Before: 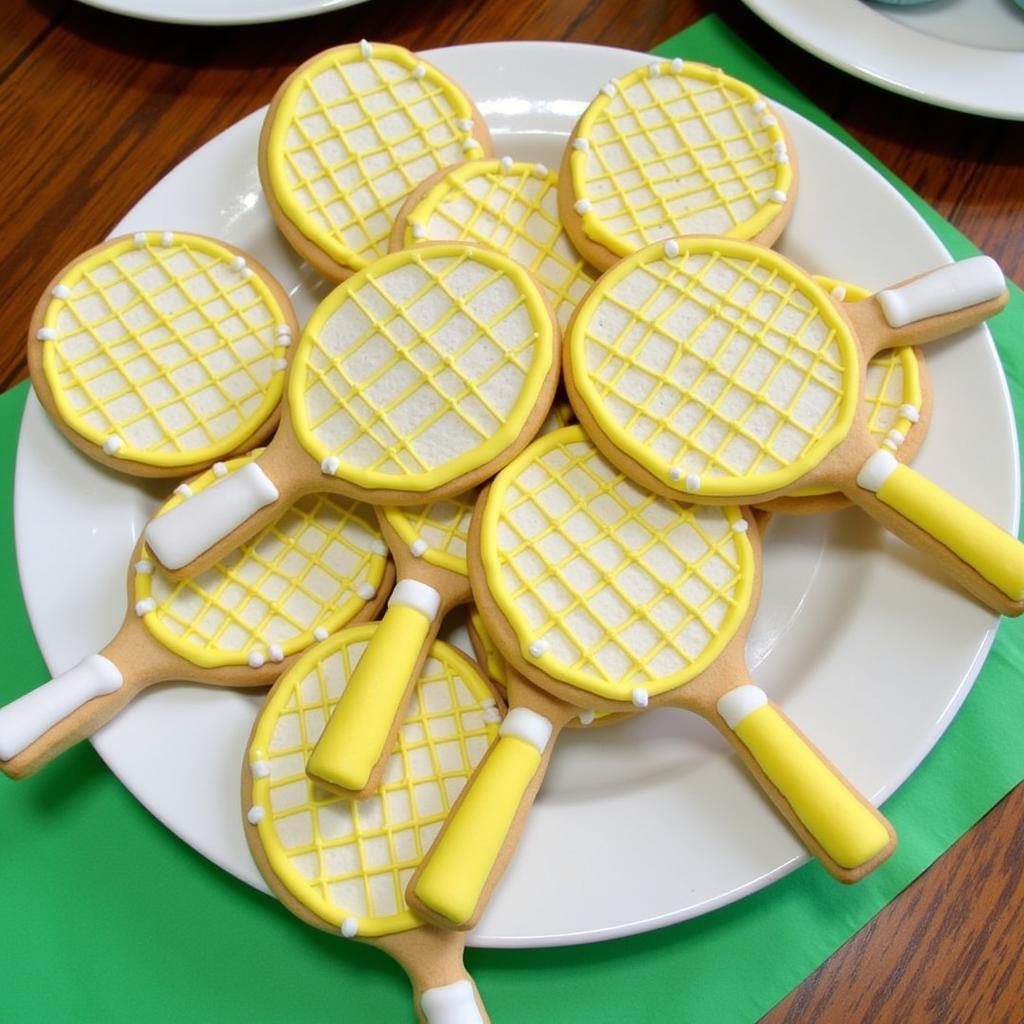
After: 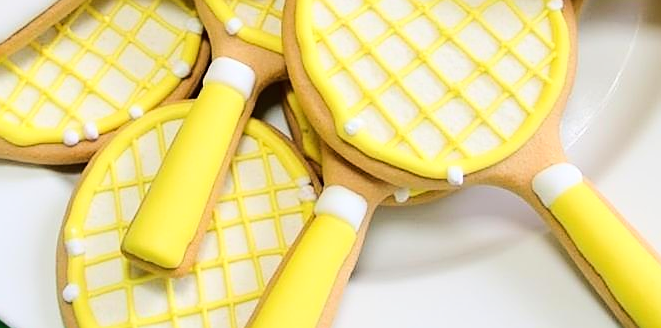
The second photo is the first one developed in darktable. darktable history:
crop: left 18.09%, top 51.06%, right 17.275%, bottom 16.876%
base curve: curves: ch0 [(0, 0) (0.036, 0.025) (0.121, 0.166) (0.206, 0.329) (0.605, 0.79) (1, 1)]
sharpen: on, module defaults
